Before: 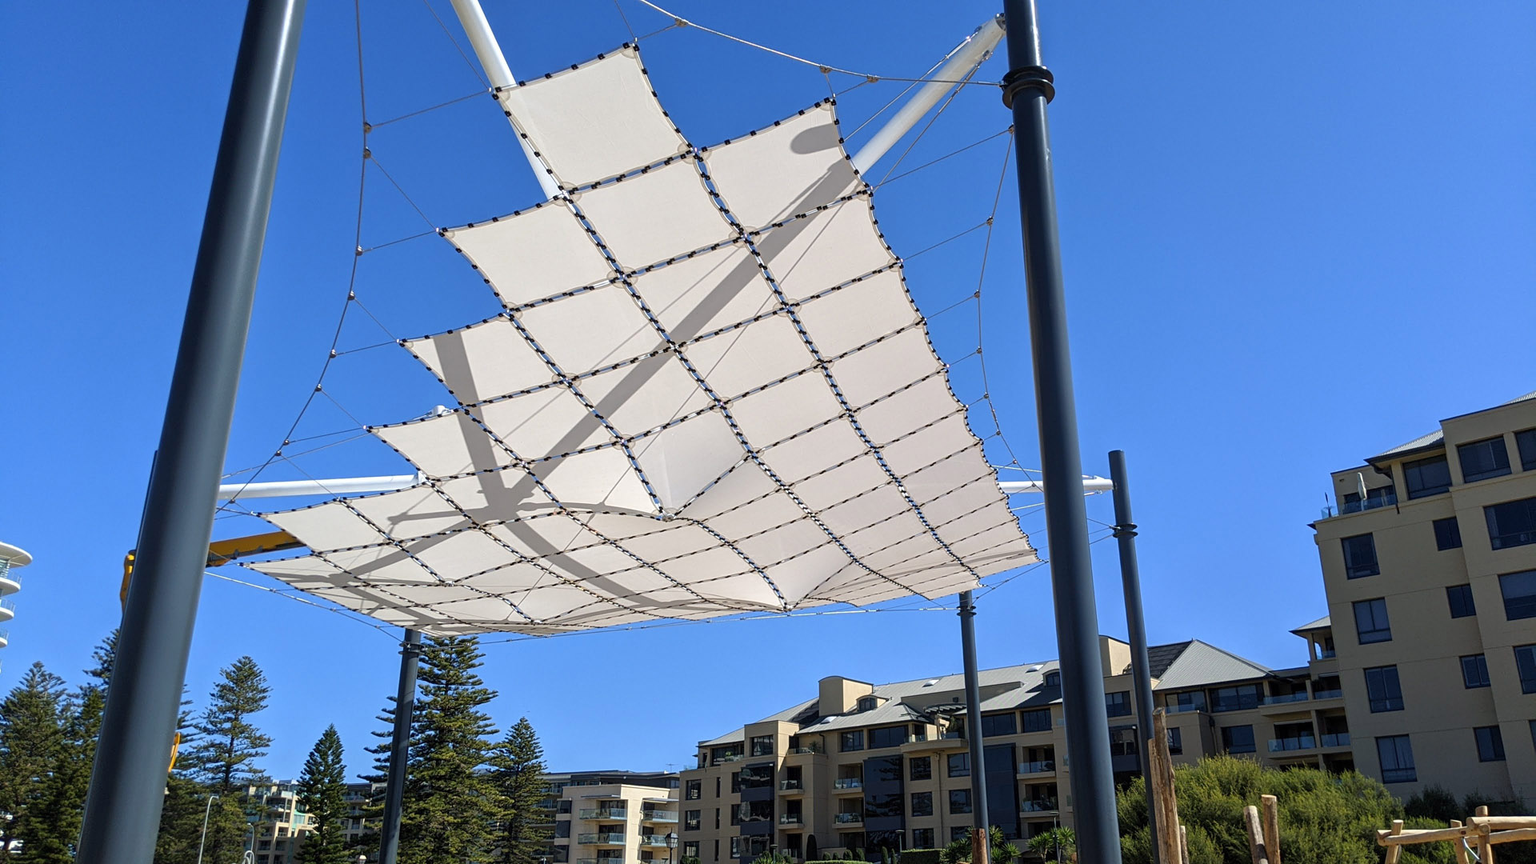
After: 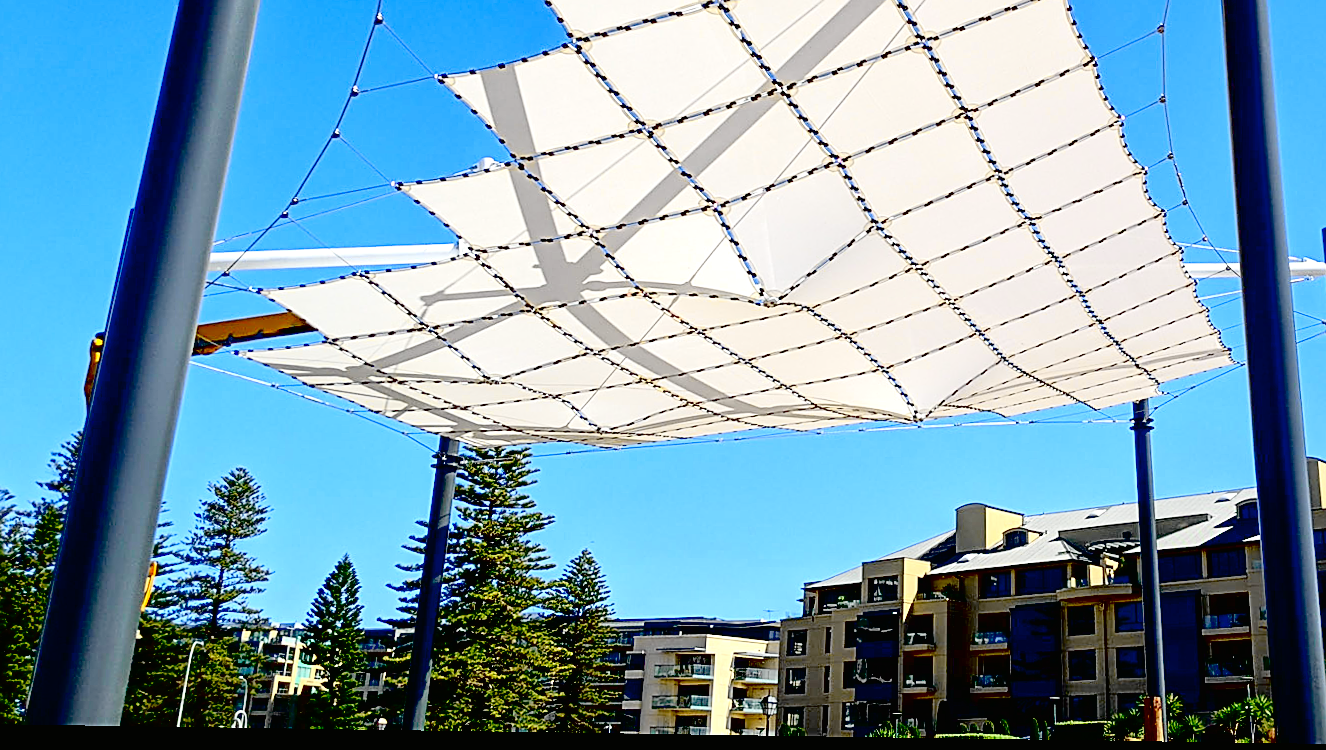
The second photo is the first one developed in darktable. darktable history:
exposure: black level correction 0.041, exposure 0.498 EV, compensate exposure bias true, compensate highlight preservation false
tone curve: curves: ch0 [(0, 0.008) (0.107, 0.091) (0.278, 0.351) (0.457, 0.562) (0.628, 0.738) (0.839, 0.909) (0.998, 0.978)]; ch1 [(0, 0) (0.437, 0.408) (0.474, 0.479) (0.502, 0.5) (0.527, 0.519) (0.561, 0.575) (0.608, 0.665) (0.669, 0.748) (0.859, 0.899) (1, 1)]; ch2 [(0, 0) (0.33, 0.301) (0.421, 0.443) (0.473, 0.498) (0.502, 0.504) (0.522, 0.527) (0.549, 0.583) (0.644, 0.703) (1, 1)], color space Lab, independent channels, preserve colors none
crop and rotate: angle -0.851°, left 3.682%, top 32.314%, right 27.792%
sharpen: on, module defaults
